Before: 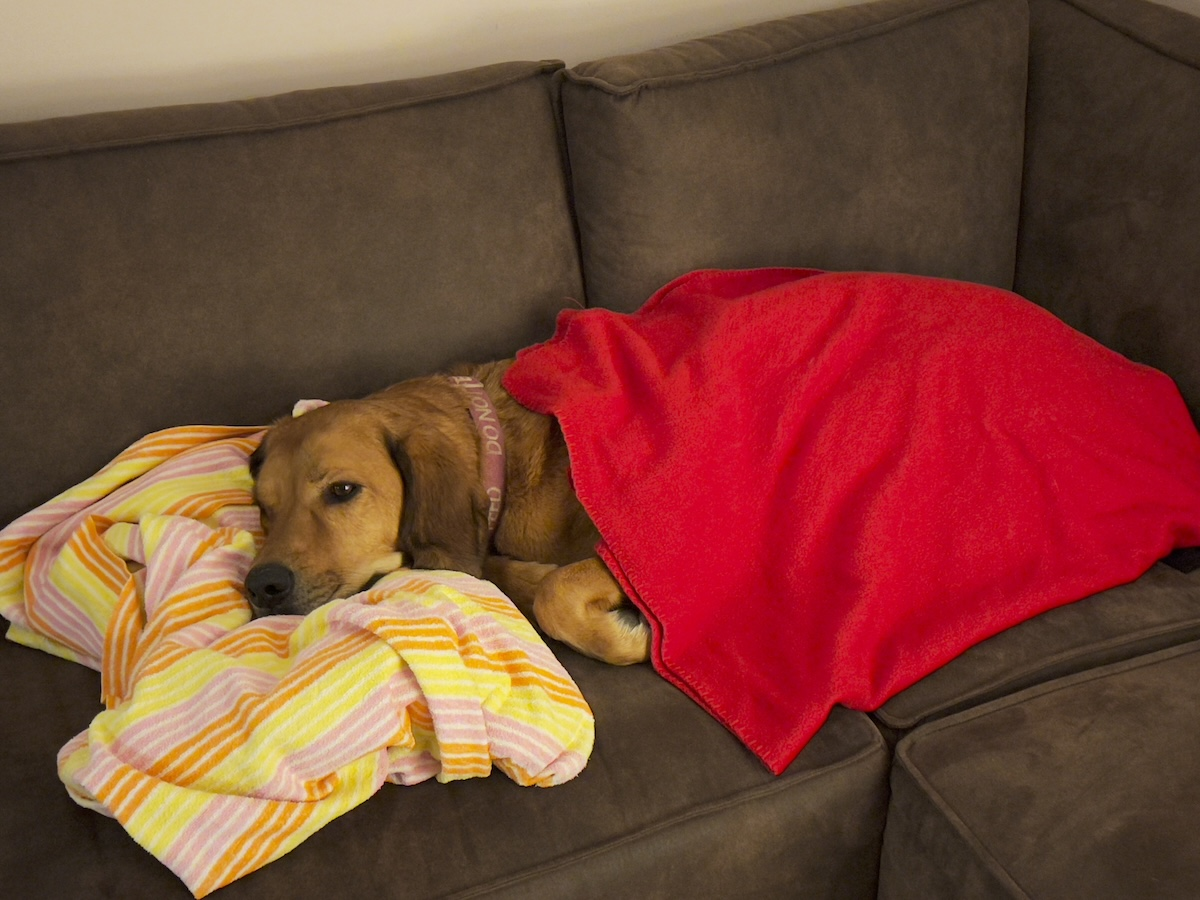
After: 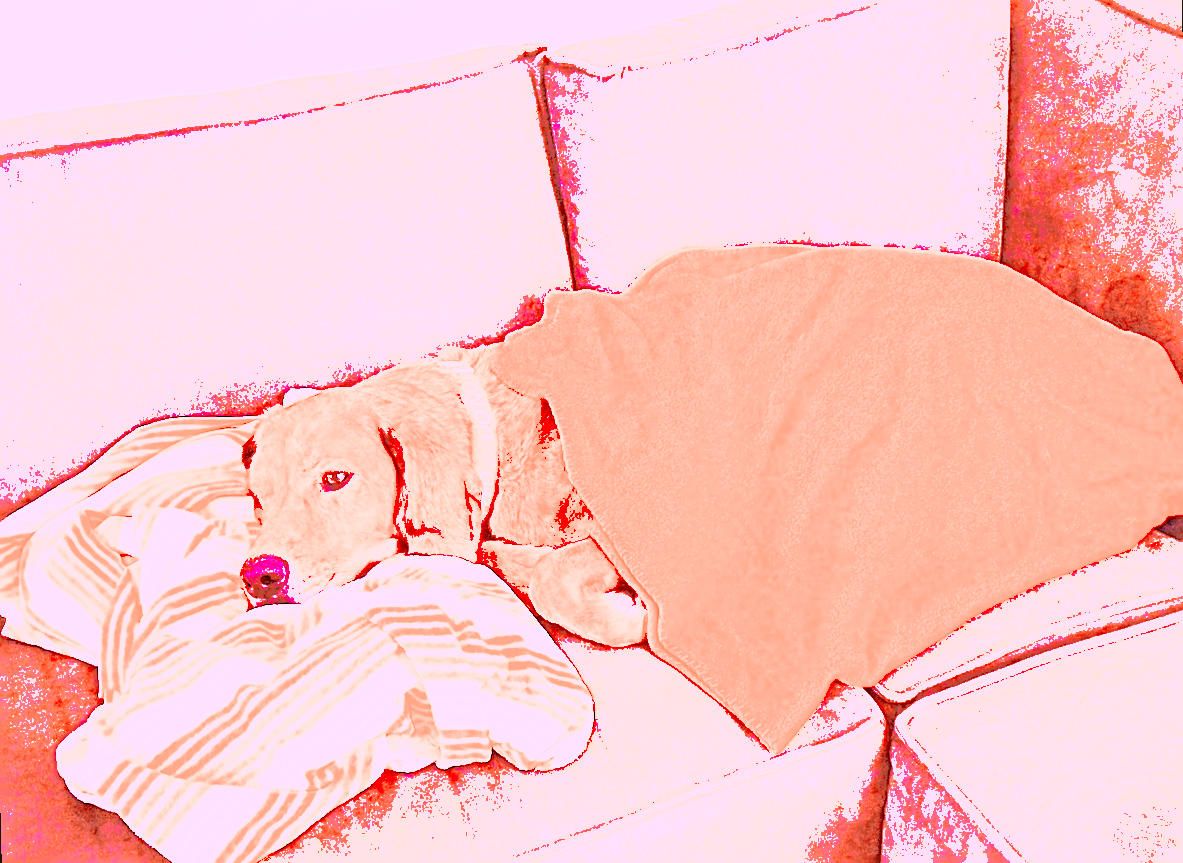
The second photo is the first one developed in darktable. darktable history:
color balance: lift [1.004, 1.002, 1.002, 0.998], gamma [1, 1.007, 1.002, 0.993], gain [1, 0.977, 1.013, 1.023], contrast -3.64%
sharpen: radius 2.584, amount 0.688
shadows and highlights: on, module defaults
rotate and perspective: rotation -1.42°, crop left 0.016, crop right 0.984, crop top 0.035, crop bottom 0.965
tone equalizer: -7 EV 0.15 EV, -6 EV 0.6 EV, -5 EV 1.15 EV, -4 EV 1.33 EV, -3 EV 1.15 EV, -2 EV 0.6 EV, -1 EV 0.15 EV, mask exposure compensation -0.5 EV
color correction: highlights a* -4.18, highlights b* -10.81
color zones: curves: ch0 [(0, 0.5) (0.125, 0.4) (0.25, 0.5) (0.375, 0.4) (0.5, 0.4) (0.625, 0.35) (0.75, 0.35) (0.875, 0.5)]; ch1 [(0, 0.35) (0.125, 0.45) (0.25, 0.35) (0.375, 0.35) (0.5, 0.35) (0.625, 0.35) (0.75, 0.45) (0.875, 0.35)]; ch2 [(0, 0.6) (0.125, 0.5) (0.25, 0.5) (0.375, 0.6) (0.5, 0.6) (0.625, 0.5) (0.75, 0.5) (0.875, 0.5)]
white balance: red 8, blue 8
